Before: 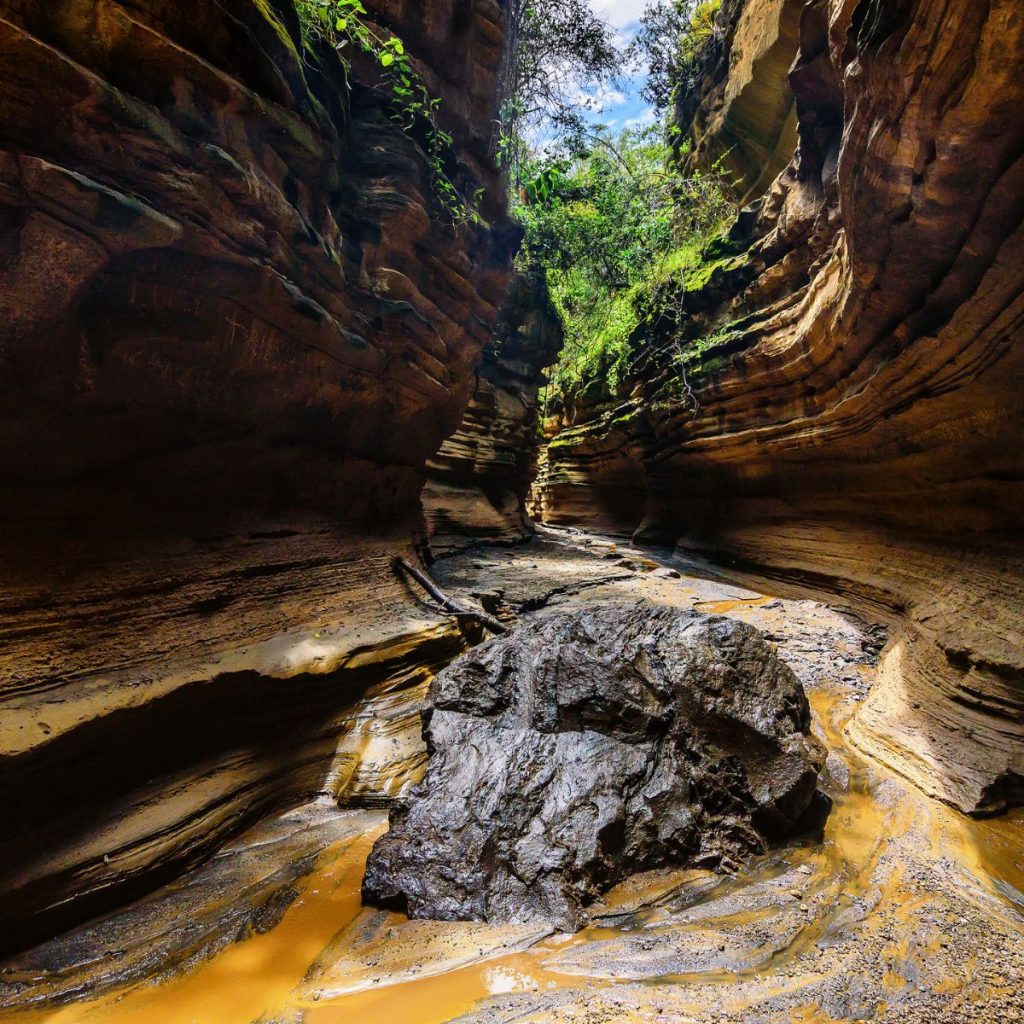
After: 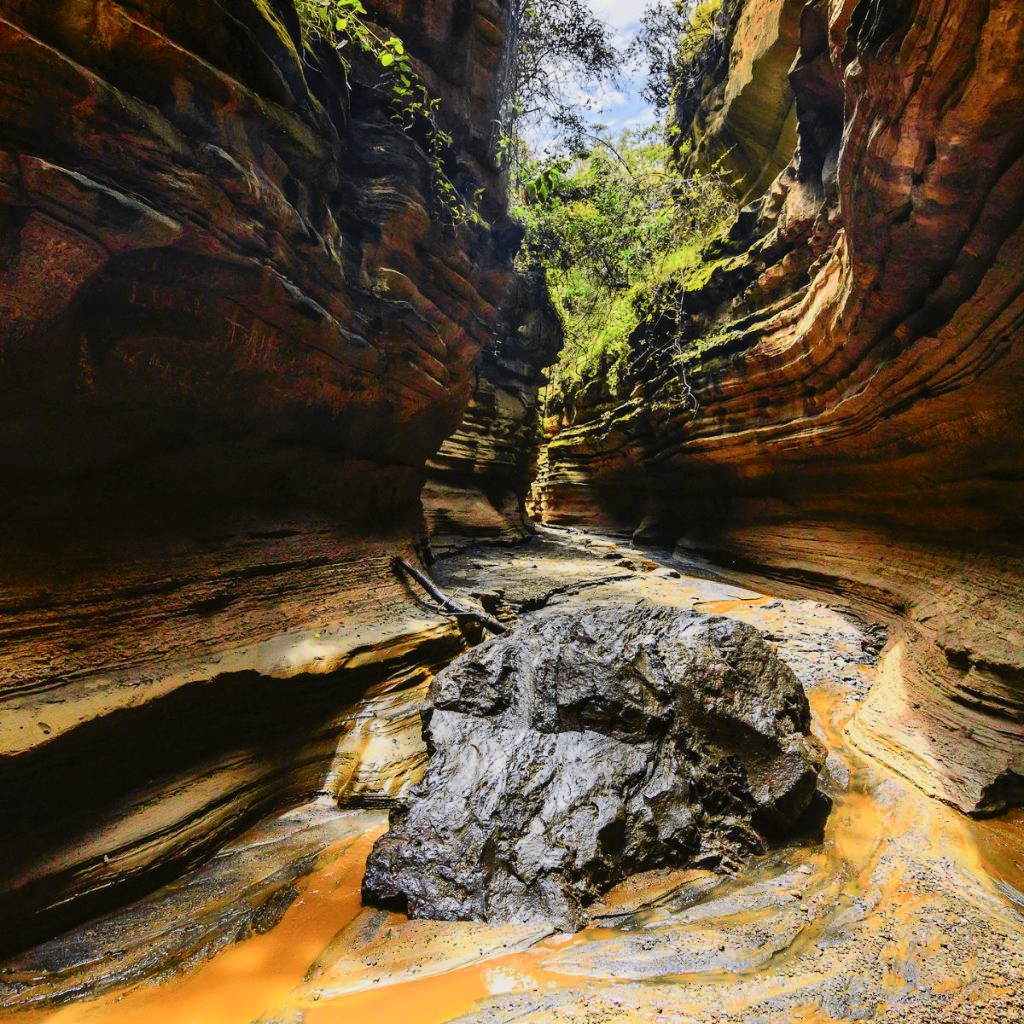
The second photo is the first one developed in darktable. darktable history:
tone curve: curves: ch0 [(0, 0.017) (0.239, 0.277) (0.508, 0.593) (0.826, 0.855) (1, 0.945)]; ch1 [(0, 0) (0.401, 0.42) (0.442, 0.47) (0.492, 0.498) (0.511, 0.504) (0.555, 0.586) (0.681, 0.739) (1, 1)]; ch2 [(0, 0) (0.411, 0.433) (0.5, 0.504) (0.545, 0.574) (1, 1)], color space Lab, independent channels, preserve colors none
contrast brightness saturation: saturation -0.1
